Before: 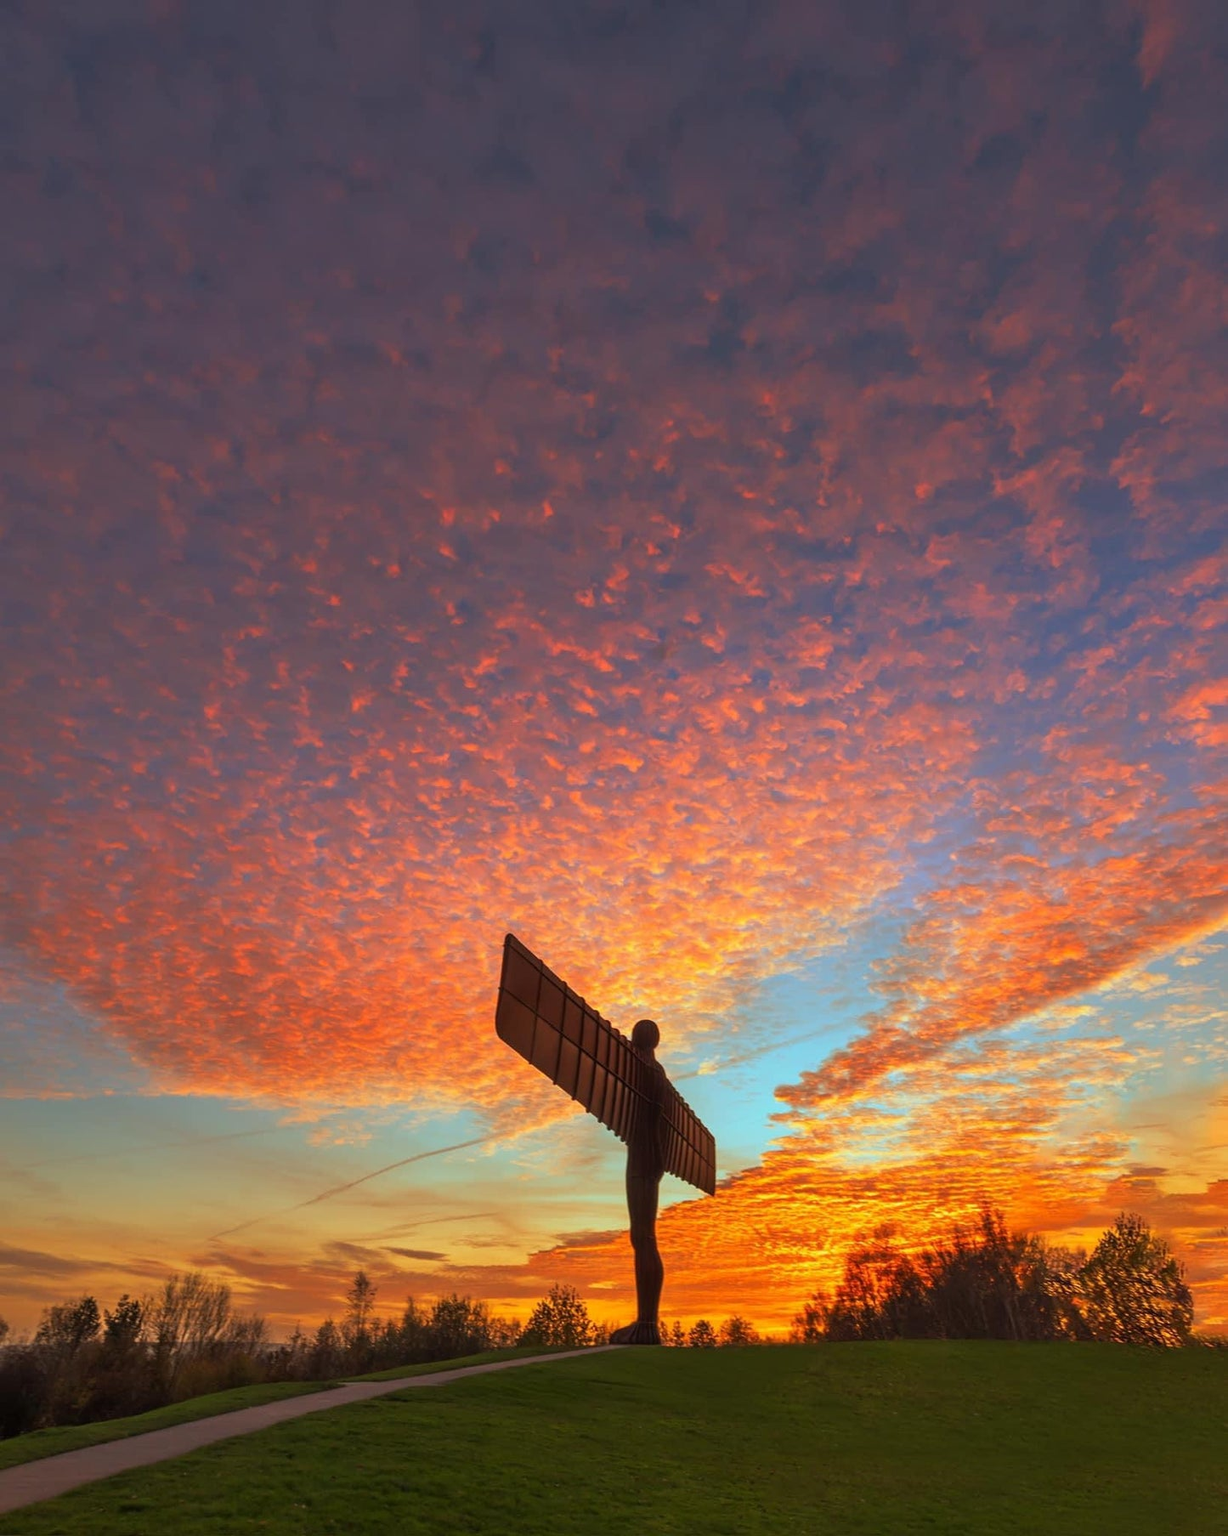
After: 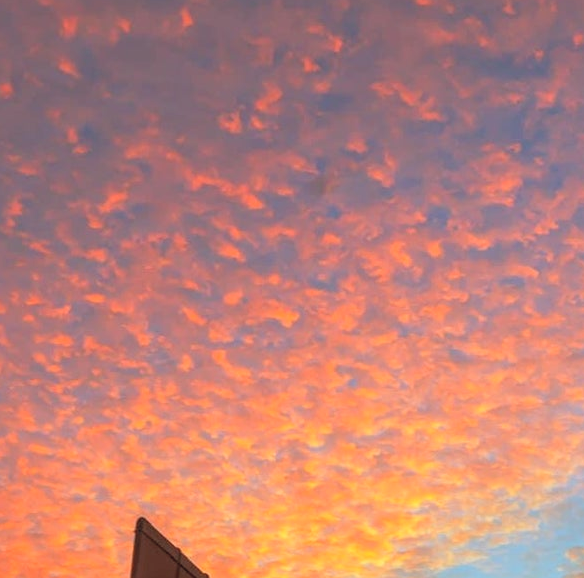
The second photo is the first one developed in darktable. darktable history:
contrast brightness saturation: brightness 0.15
crop: left 31.751%, top 32.172%, right 27.8%, bottom 35.83%
